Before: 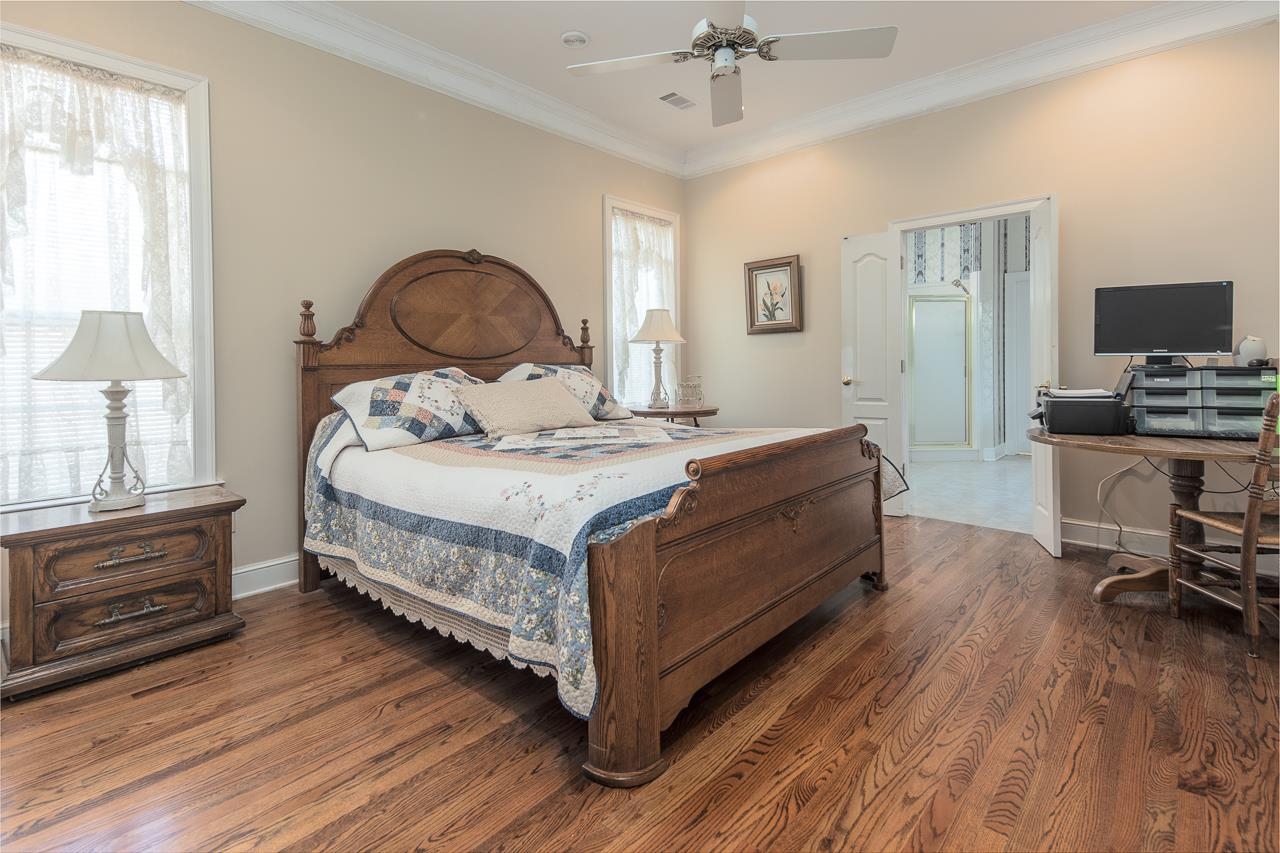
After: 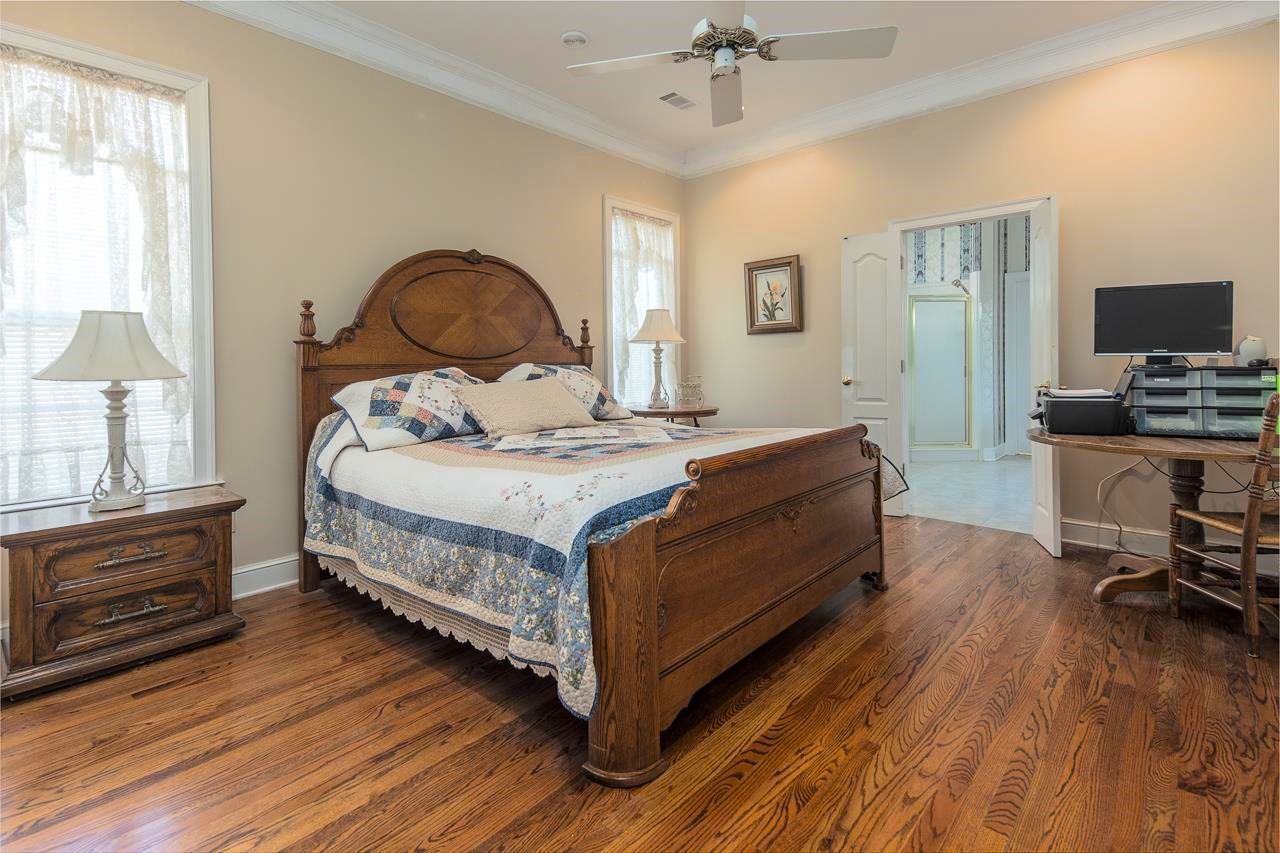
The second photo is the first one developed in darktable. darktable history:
color correction: highlights b* -0.007
color balance rgb: power › luminance -8.909%, perceptual saturation grading › global saturation 30.676%, global vibrance 20%
